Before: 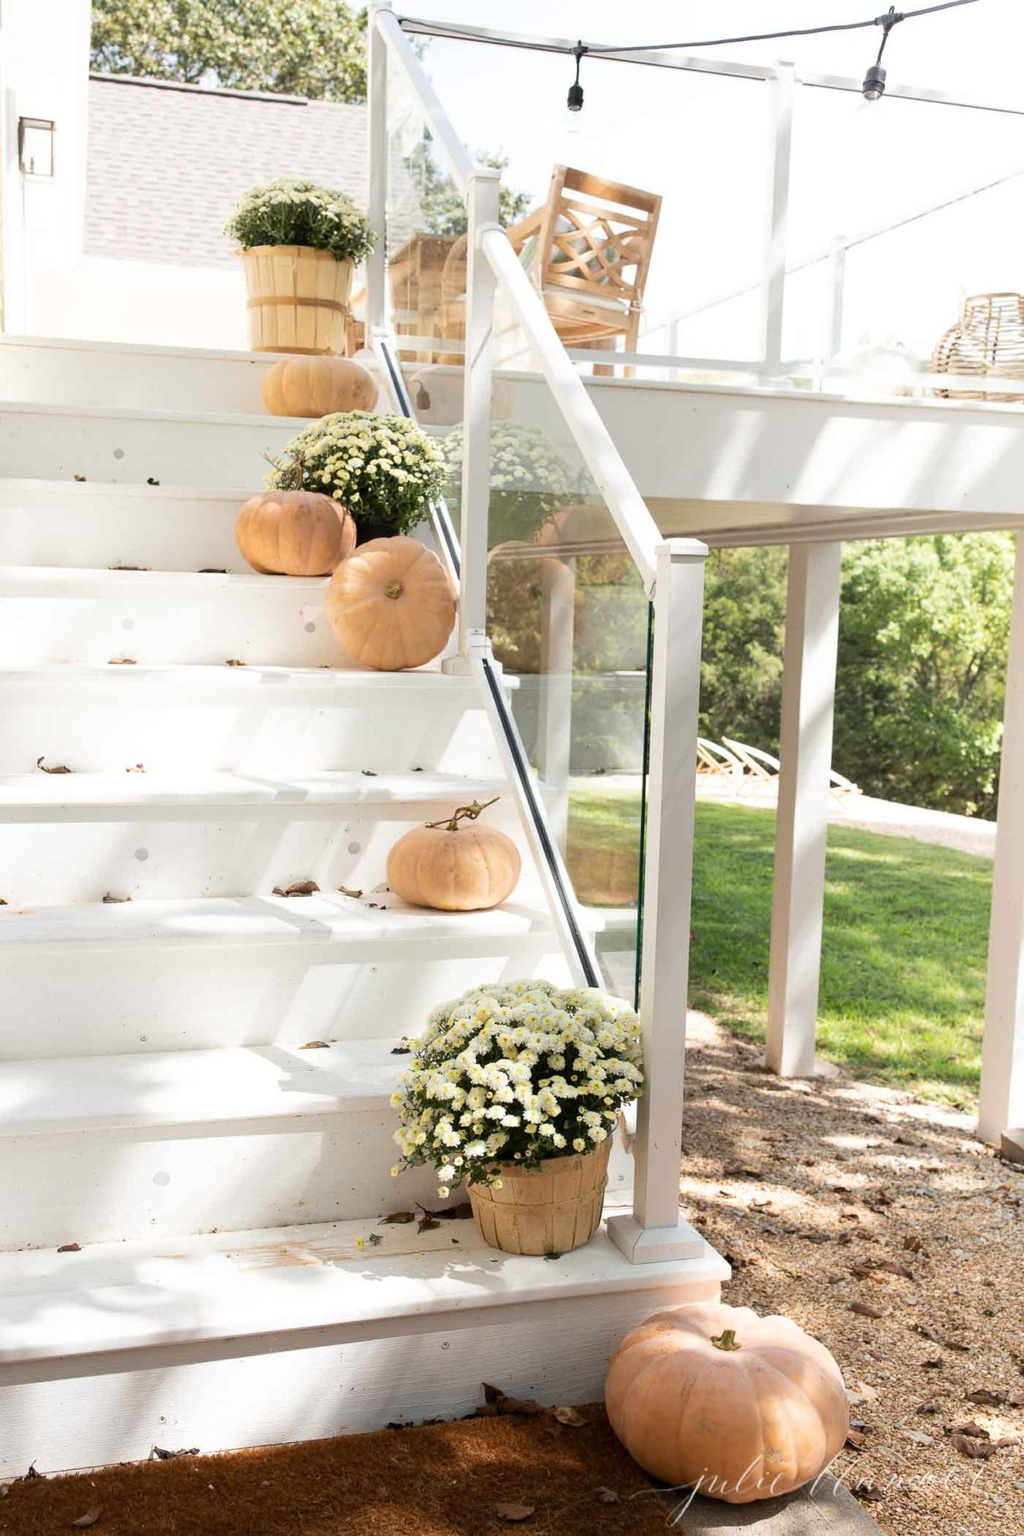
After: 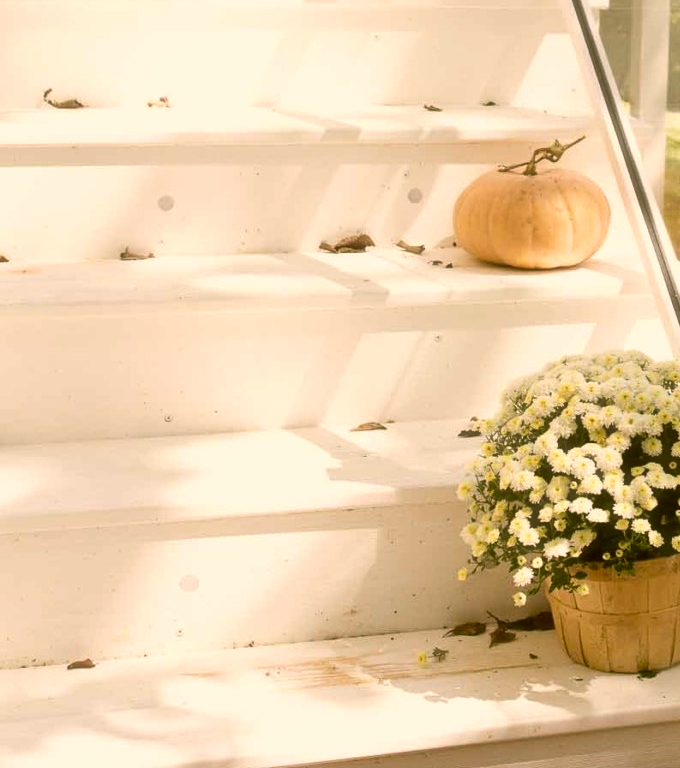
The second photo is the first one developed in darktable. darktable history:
crop: top 44.389%, right 43.301%, bottom 12.909%
color correction: highlights a* 8.94, highlights b* 15.76, shadows a* -0.339, shadows b* 26.93
haze removal: strength -0.108, compatibility mode true, adaptive false
